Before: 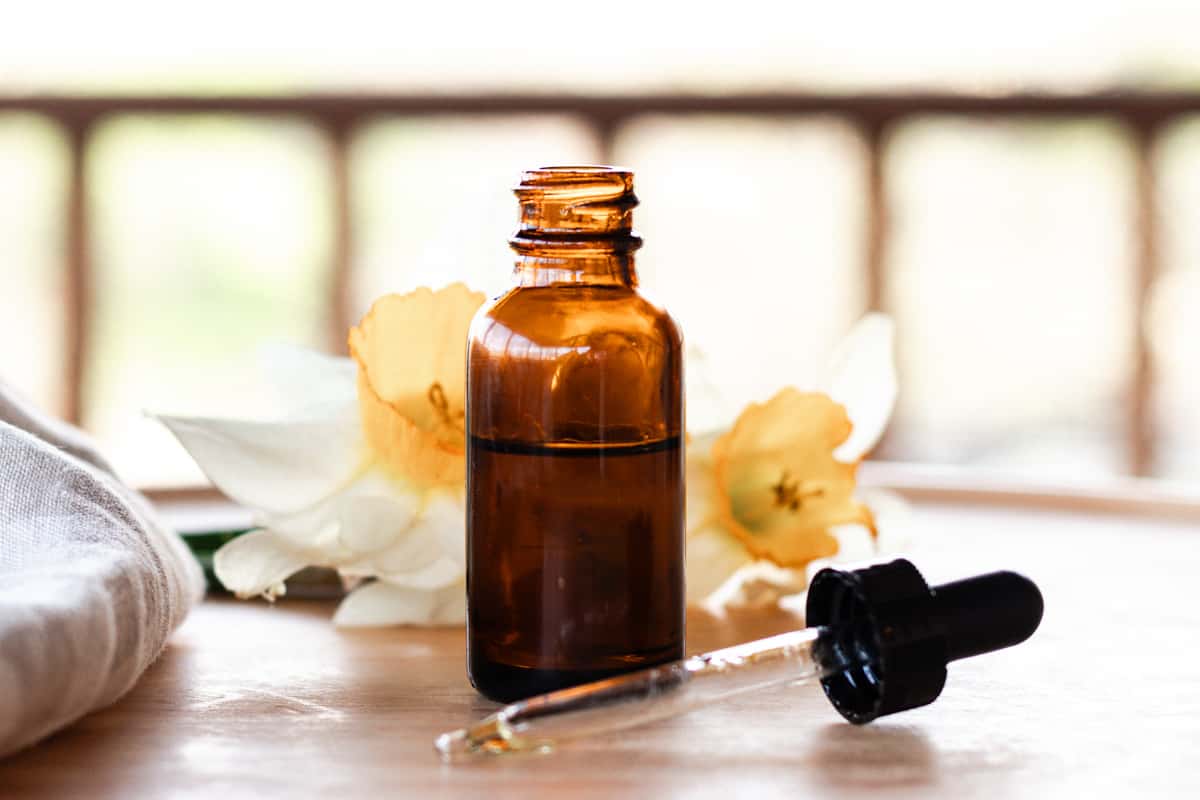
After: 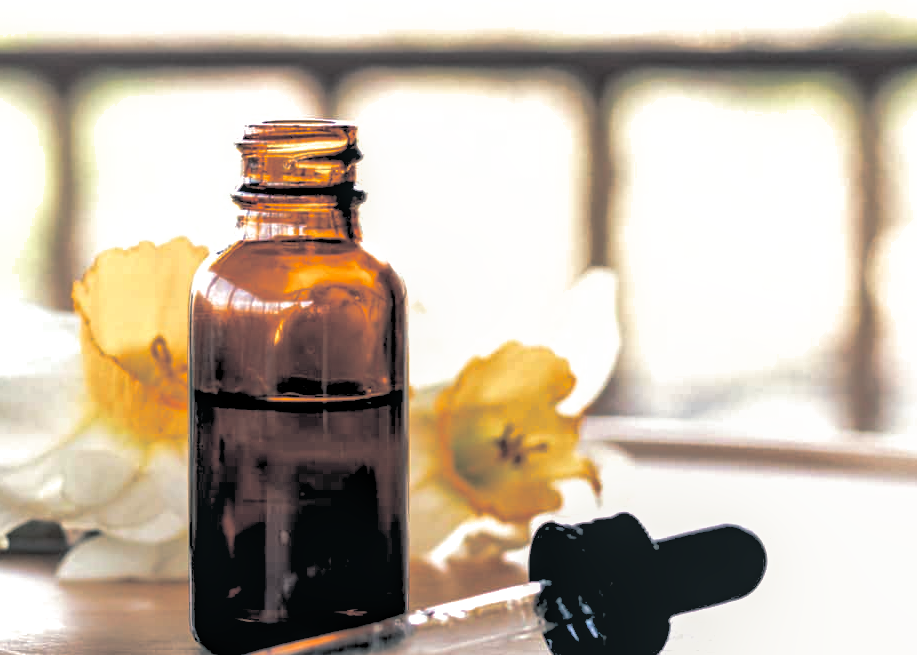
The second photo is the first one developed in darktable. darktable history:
local contrast: on, module defaults
shadows and highlights: on, module defaults
split-toning: shadows › hue 205.2°, shadows › saturation 0.29, highlights › hue 50.4°, highlights › saturation 0.38, balance -49.9
exposure: exposure 0 EV, compensate highlight preservation false
crop: left 23.095%, top 5.827%, bottom 11.854%
rgb levels: levels [[0.013, 0.434, 0.89], [0, 0.5, 1], [0, 0.5, 1]]
